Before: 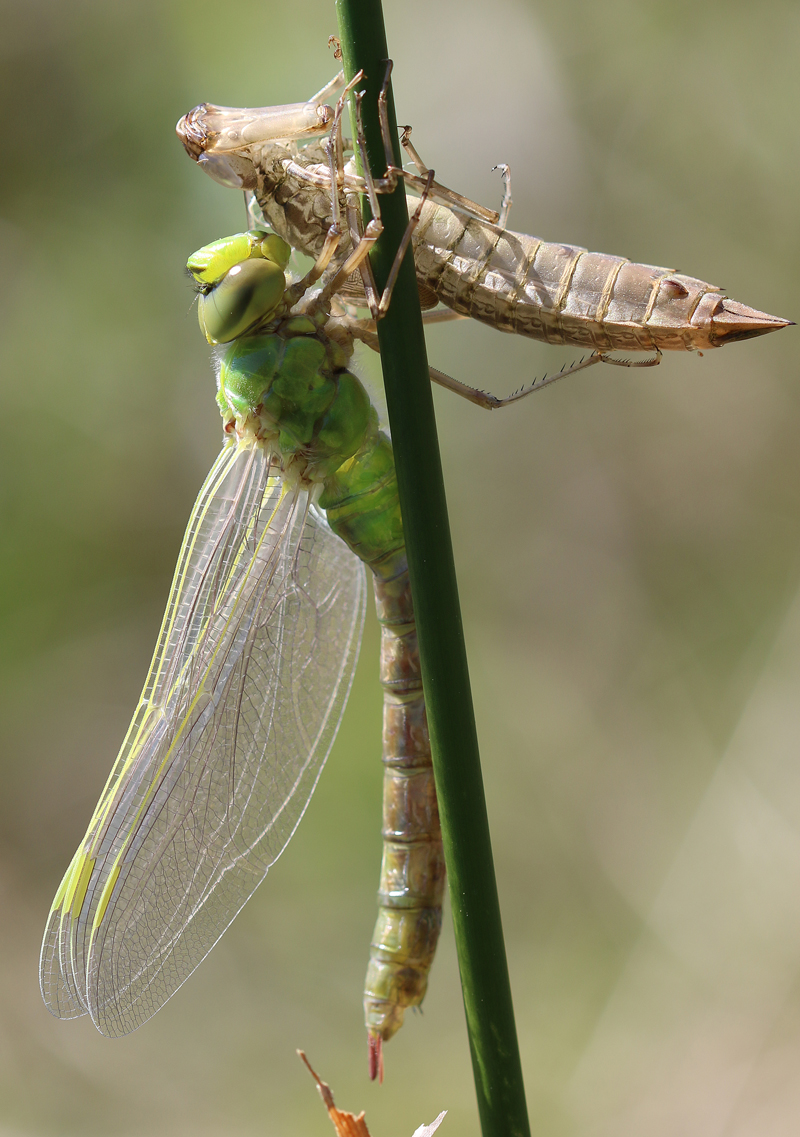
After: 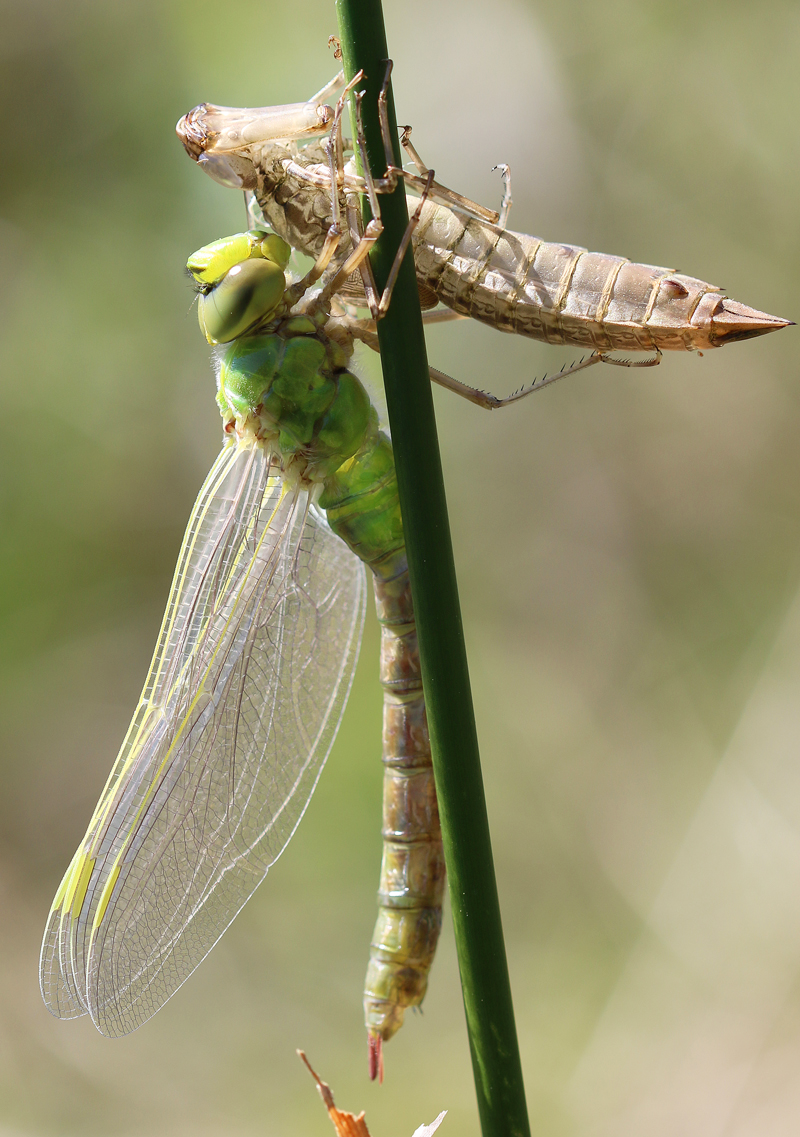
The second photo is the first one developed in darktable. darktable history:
tone curve: curves: ch0 [(0, 0) (0.051, 0.047) (0.102, 0.099) (0.232, 0.249) (0.462, 0.501) (0.698, 0.761) (0.908, 0.946) (1, 1)]; ch1 [(0, 0) (0.339, 0.298) (0.402, 0.363) (0.453, 0.413) (0.485, 0.469) (0.494, 0.493) (0.504, 0.501) (0.525, 0.533) (0.563, 0.591) (0.597, 0.631) (1, 1)]; ch2 [(0, 0) (0.48, 0.48) (0.504, 0.5) (0.539, 0.554) (0.59, 0.628) (0.642, 0.682) (0.824, 0.815) (1, 1)], preserve colors none
